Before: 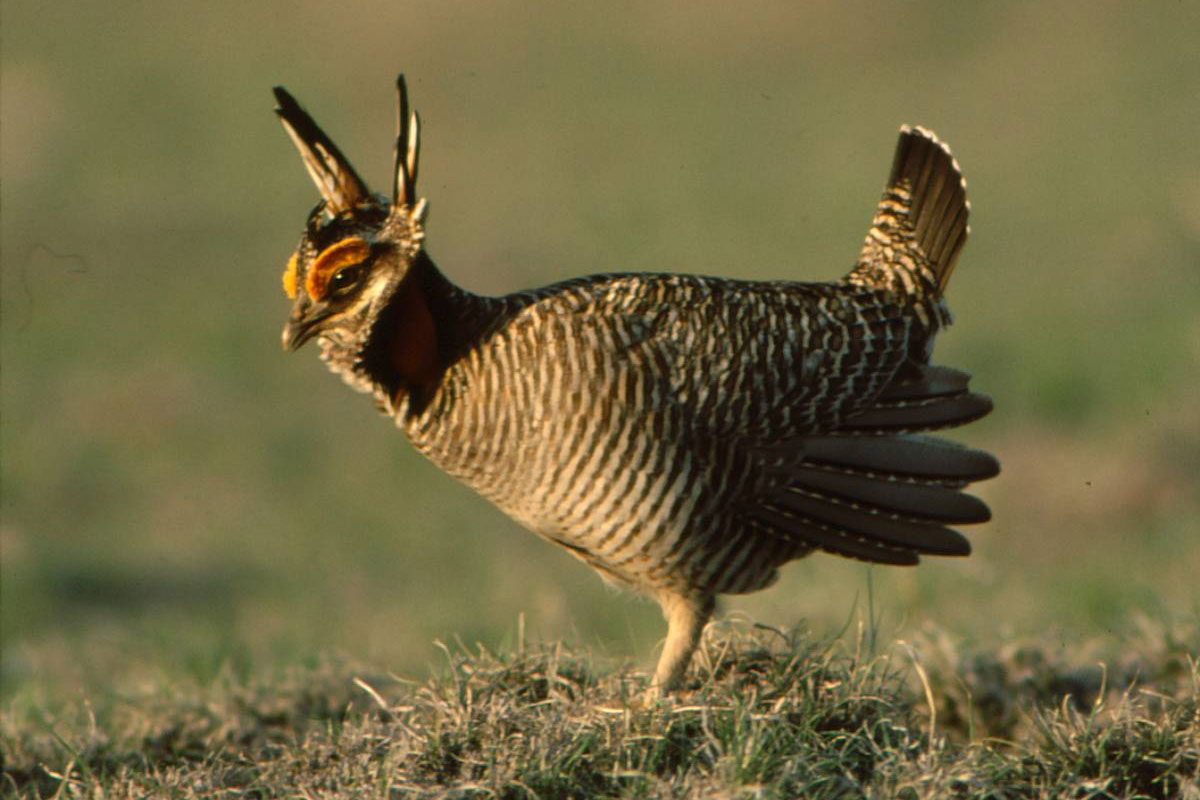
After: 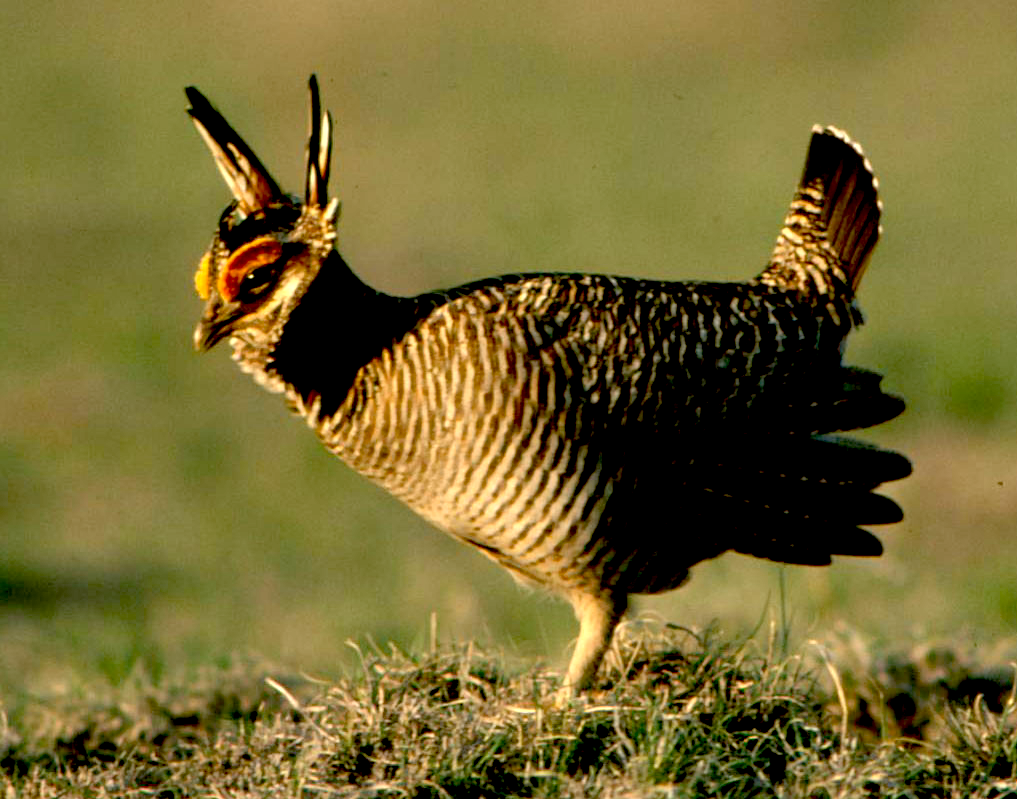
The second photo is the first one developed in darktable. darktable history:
crop: left 7.372%, right 7.832%
exposure: black level correction 0.039, exposure 0.499 EV, compensate highlight preservation false
